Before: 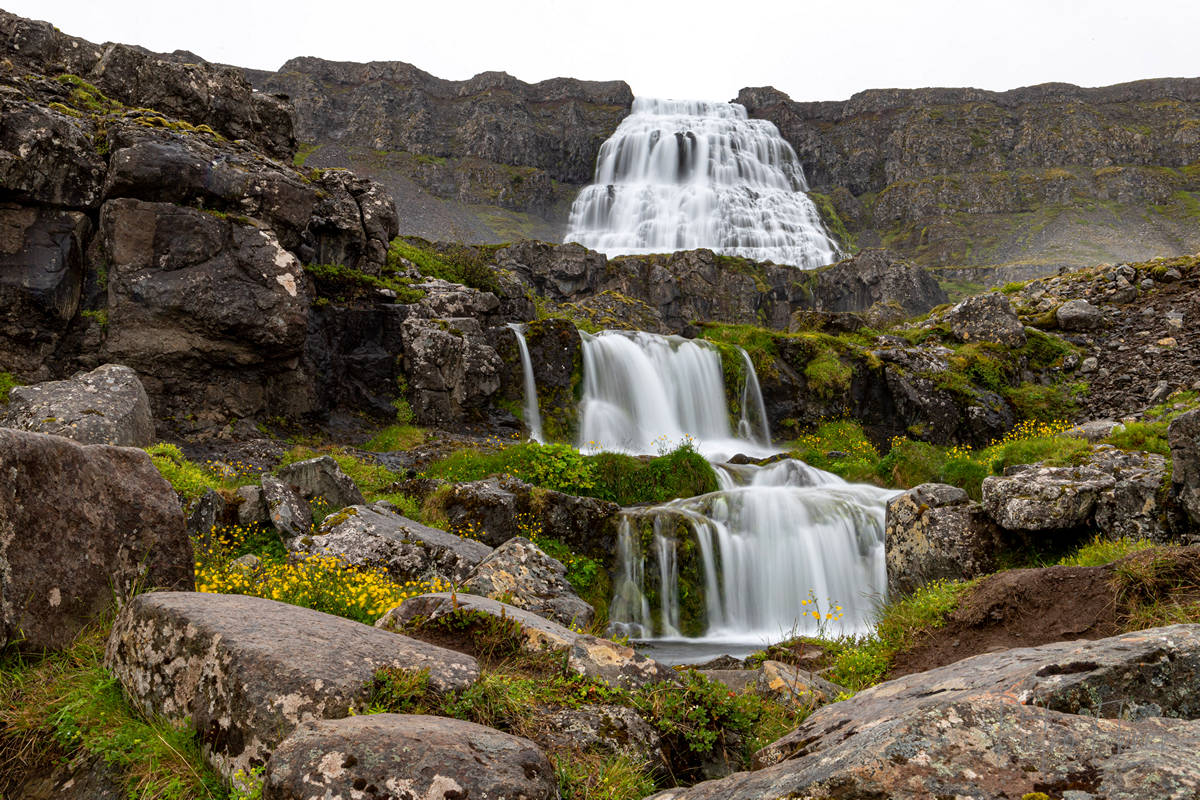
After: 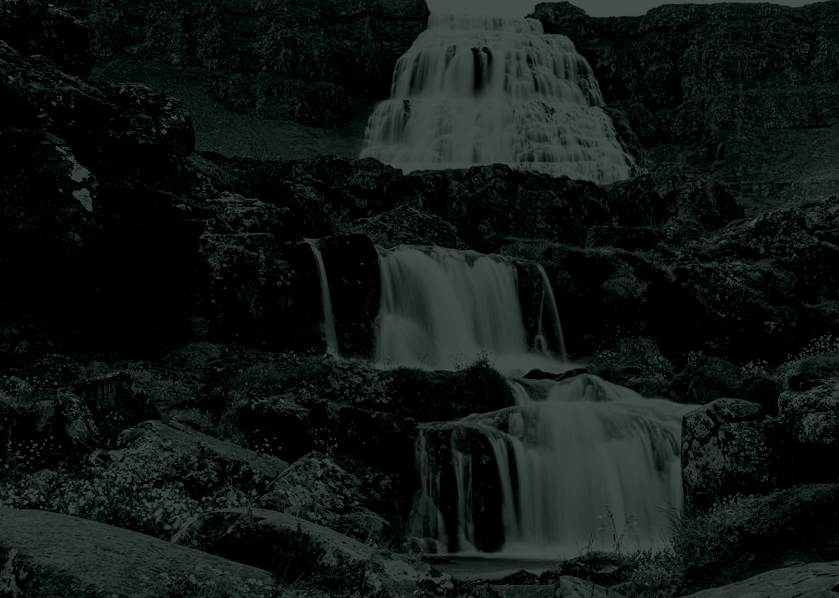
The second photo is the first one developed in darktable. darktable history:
colorize: hue 90°, saturation 19%, lightness 1.59%, version 1
crop and rotate: left 17.046%, top 10.659%, right 12.989%, bottom 14.553%
color balance rgb: linear chroma grading › global chroma 8.33%, perceptual saturation grading › global saturation 18.52%, global vibrance 7.87%
filmic rgb: black relative exposure -16 EV, white relative exposure 6.92 EV, hardness 4.7
exposure: compensate highlight preservation false
contrast brightness saturation: contrast 0.15, brightness -0.01, saturation 0.1
shadows and highlights: shadows -24.28, highlights 49.77, soften with gaussian
color correction: saturation 0.57
